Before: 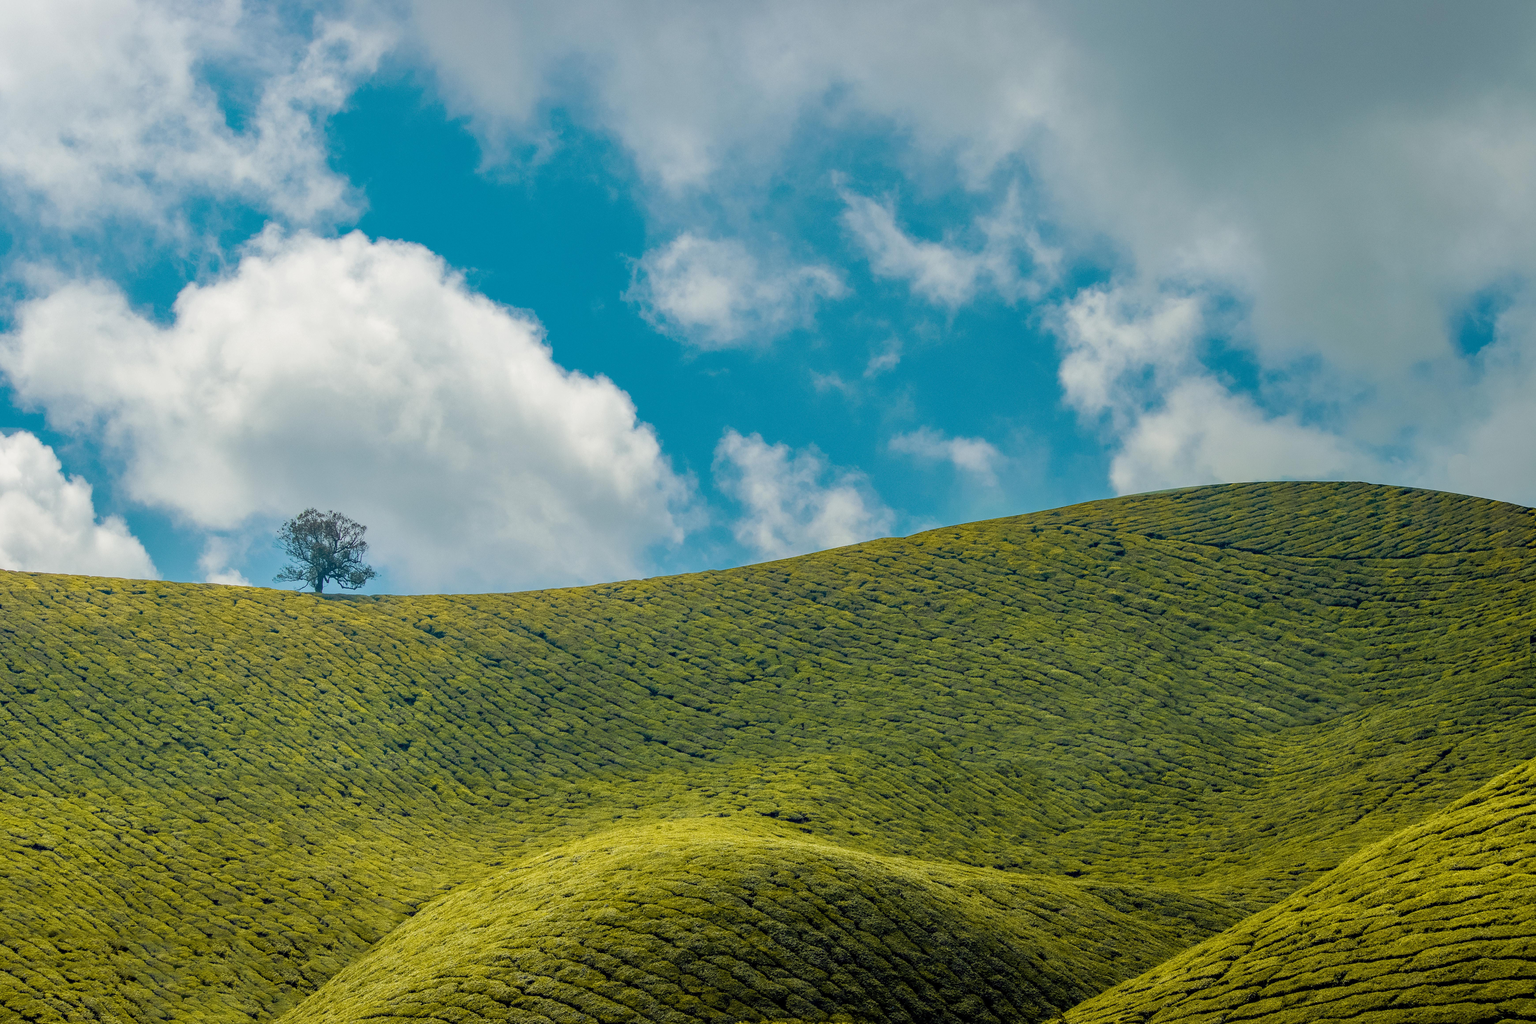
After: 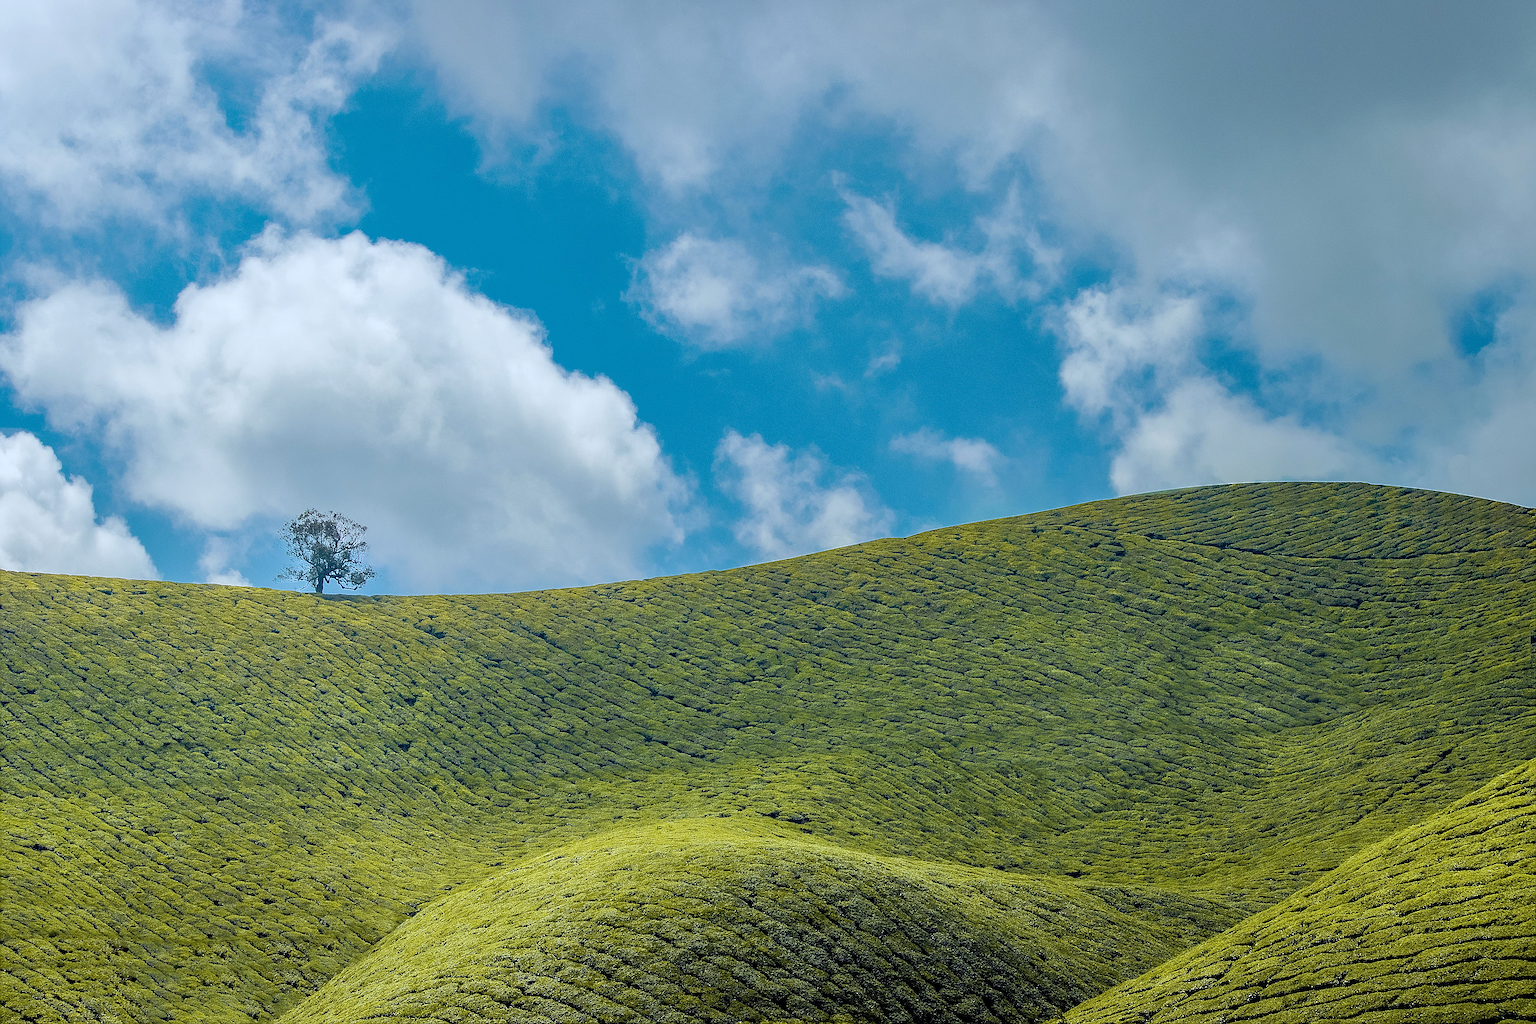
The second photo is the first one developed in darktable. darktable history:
white balance: red 0.924, blue 1.095
sharpen: amount 1.861
exposure: compensate highlight preservation false
